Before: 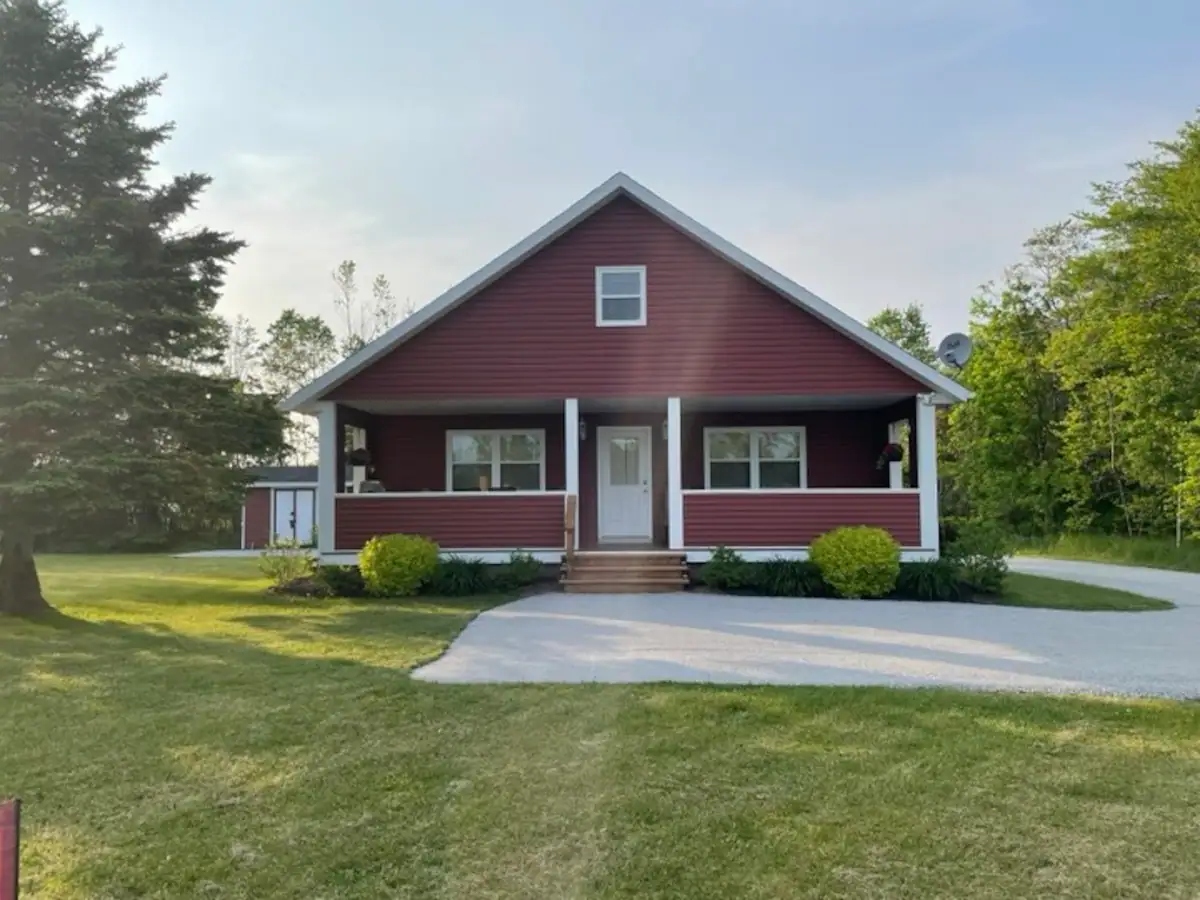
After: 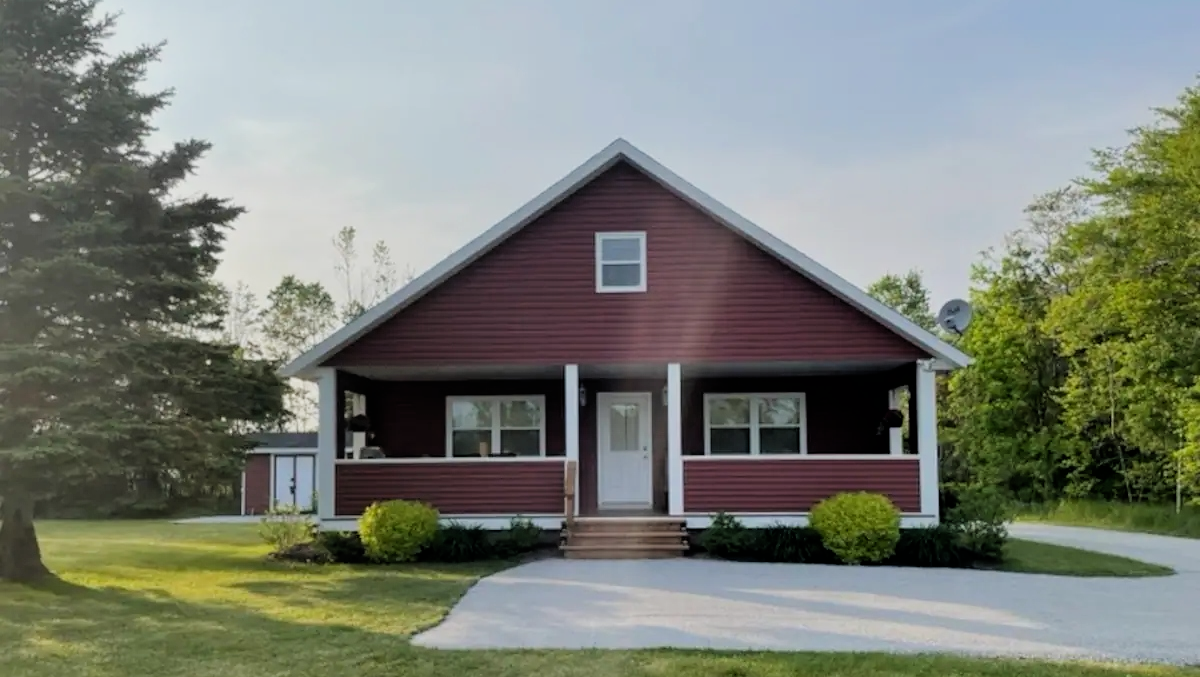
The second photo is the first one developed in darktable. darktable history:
filmic rgb: black relative exposure -7.71 EV, white relative exposure 4.38 EV, threshold 5.95 EV, hardness 3.76, latitude 49.09%, contrast 1.101, enable highlight reconstruction true
crop: top 3.819%, bottom 20.854%
